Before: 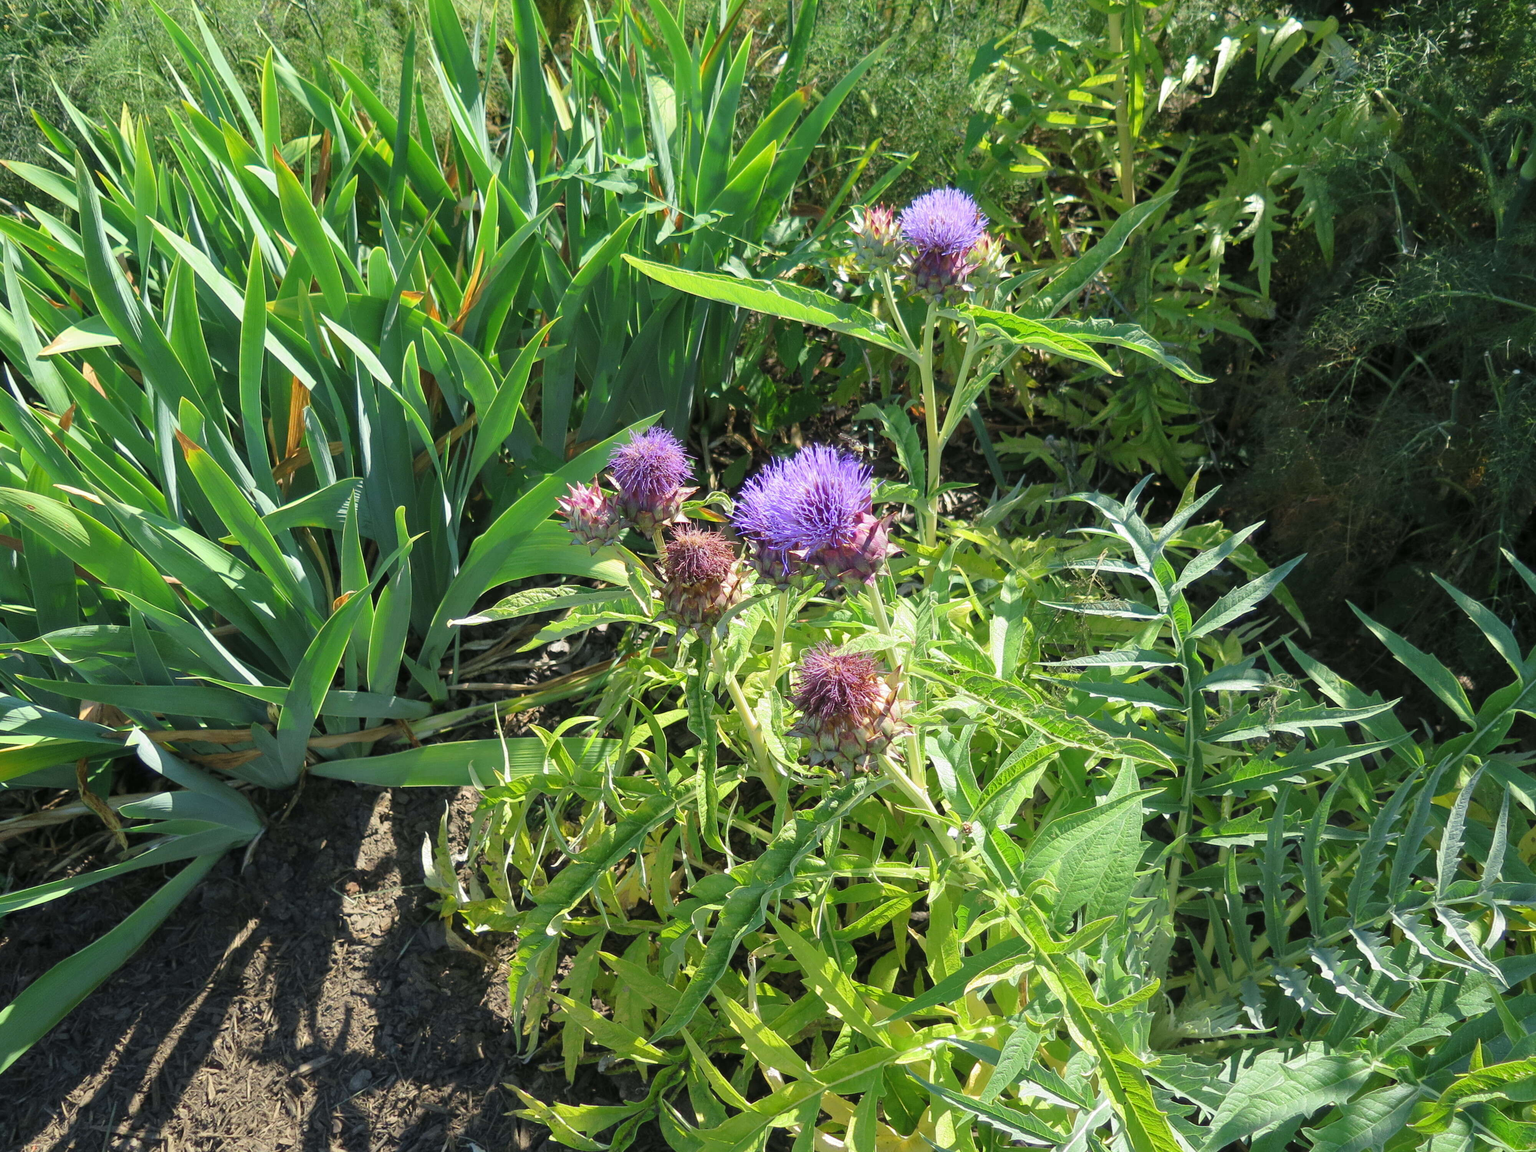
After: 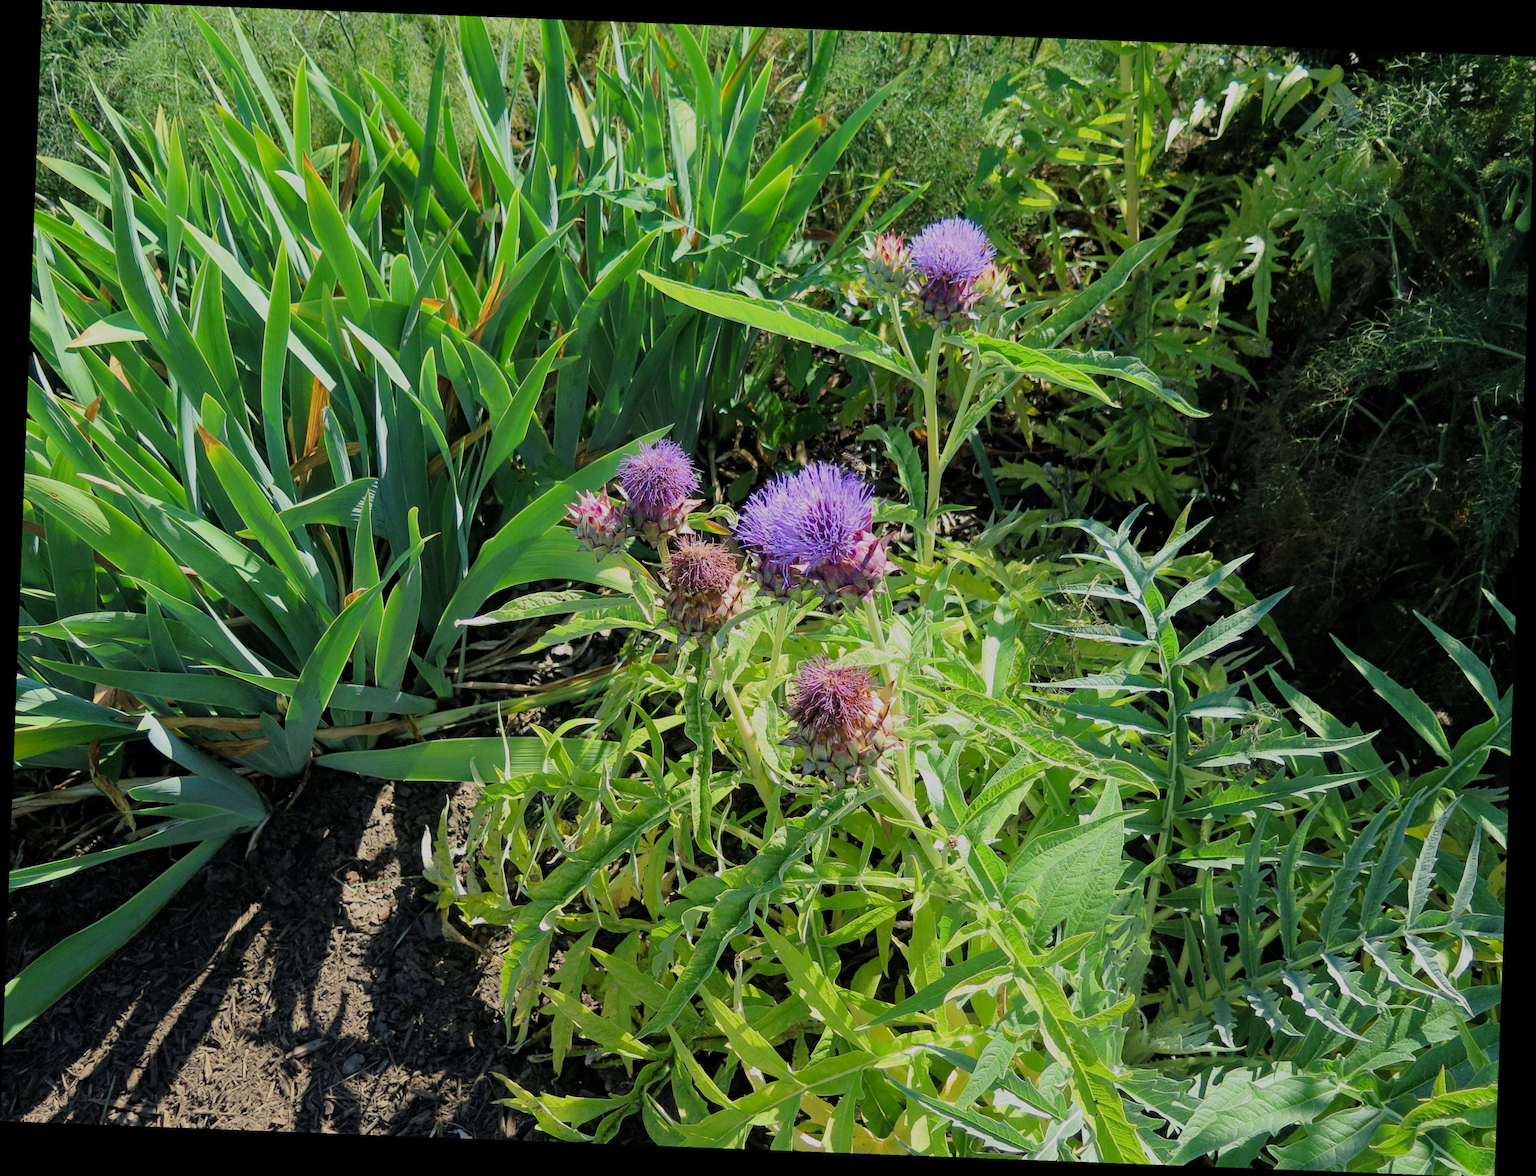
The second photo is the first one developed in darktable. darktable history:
filmic rgb: black relative exposure -7.32 EV, white relative exposure 5.09 EV, hardness 3.2
rotate and perspective: rotation 2.17°, automatic cropping off
haze removal: strength 0.29, distance 0.25, compatibility mode true, adaptive false
